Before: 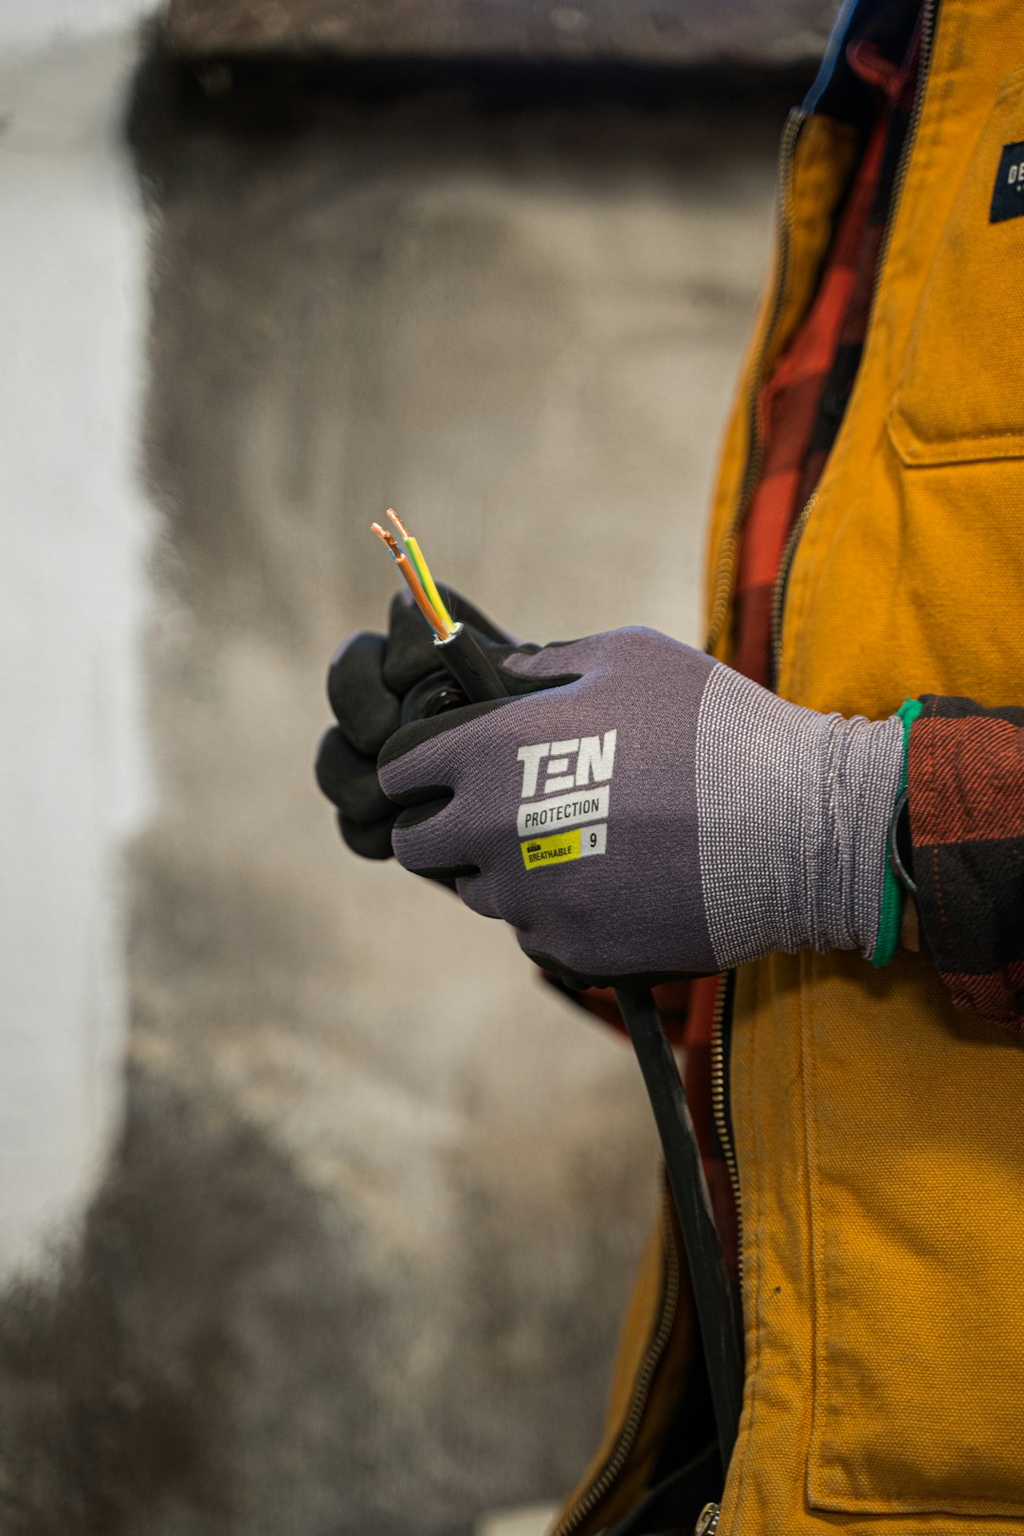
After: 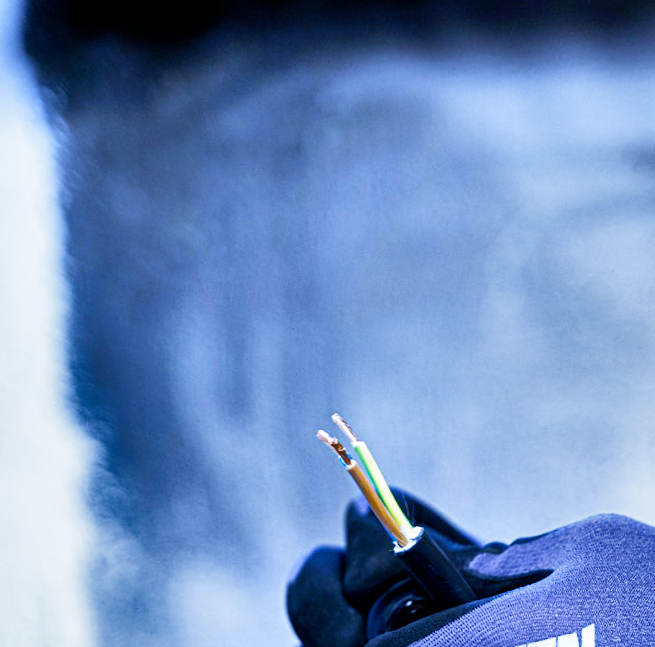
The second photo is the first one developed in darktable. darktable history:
rotate and perspective: rotation -5.2°, automatic cropping off
white balance: red 0.766, blue 1.537
crop: left 10.121%, top 10.631%, right 36.218%, bottom 51.526%
color calibration: illuminant as shot in camera, x 0.37, y 0.382, temperature 4313.32 K
sharpen: amount 0.2
shadows and highlights: radius 108.52, shadows 40.68, highlights -72.88, low approximation 0.01, soften with gaussian
filmic rgb: middle gray luminance 10%, black relative exposure -8.61 EV, white relative exposure 3.3 EV, threshold 6 EV, target black luminance 0%, hardness 5.2, latitude 44.69%, contrast 1.302, highlights saturation mix 5%, shadows ↔ highlights balance 24.64%, add noise in highlights 0, preserve chrominance no, color science v3 (2019), use custom middle-gray values true, iterations of high-quality reconstruction 0, contrast in highlights soft, enable highlight reconstruction true
